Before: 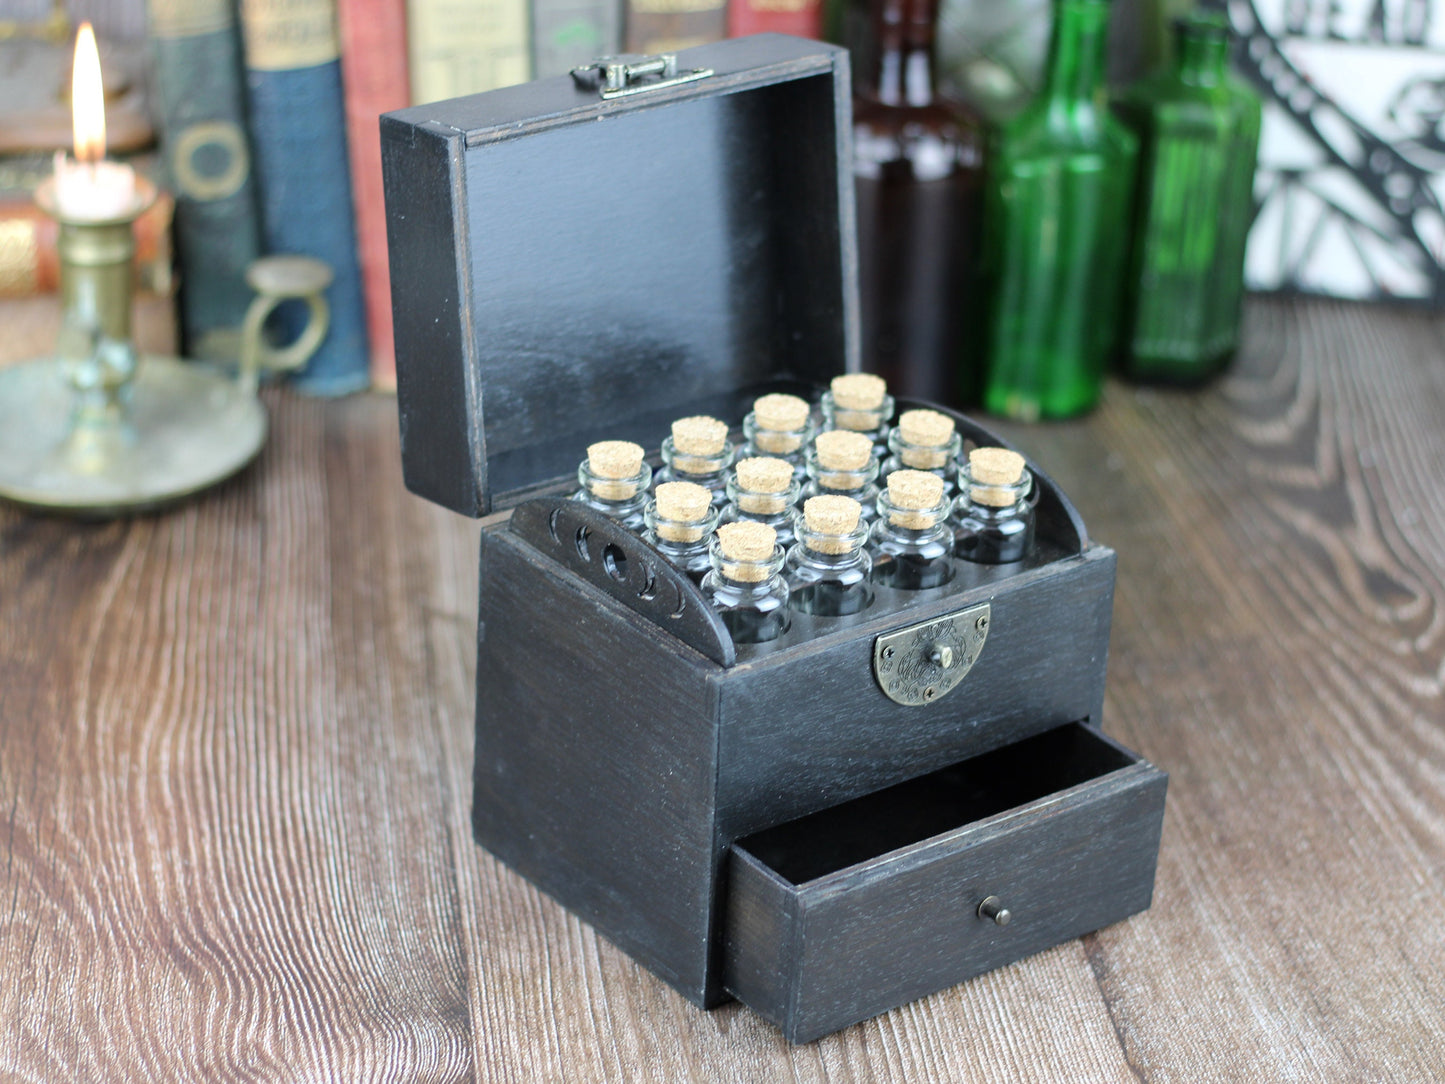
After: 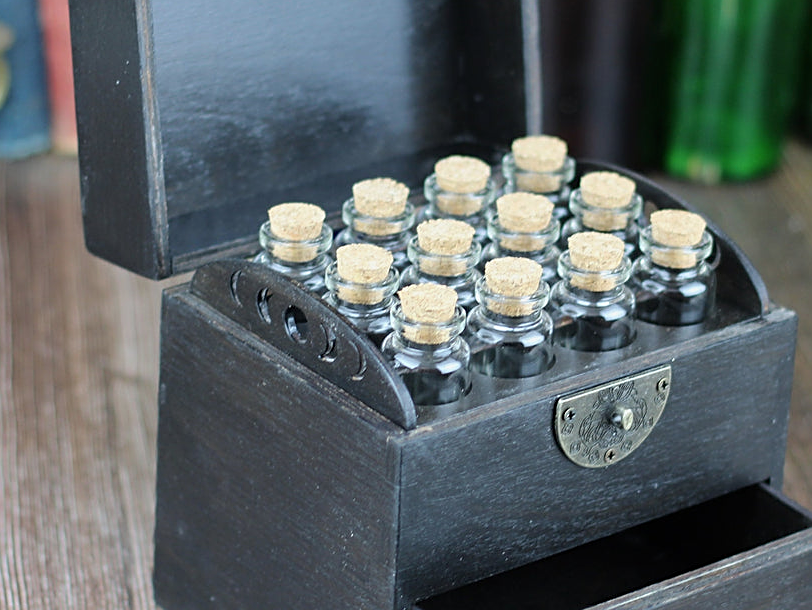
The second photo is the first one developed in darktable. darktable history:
sharpen: on, module defaults
exposure: exposure -0.149 EV, compensate exposure bias true, compensate highlight preservation false
crop and rotate: left 22.076%, top 21.999%, right 21.73%, bottom 21.643%
